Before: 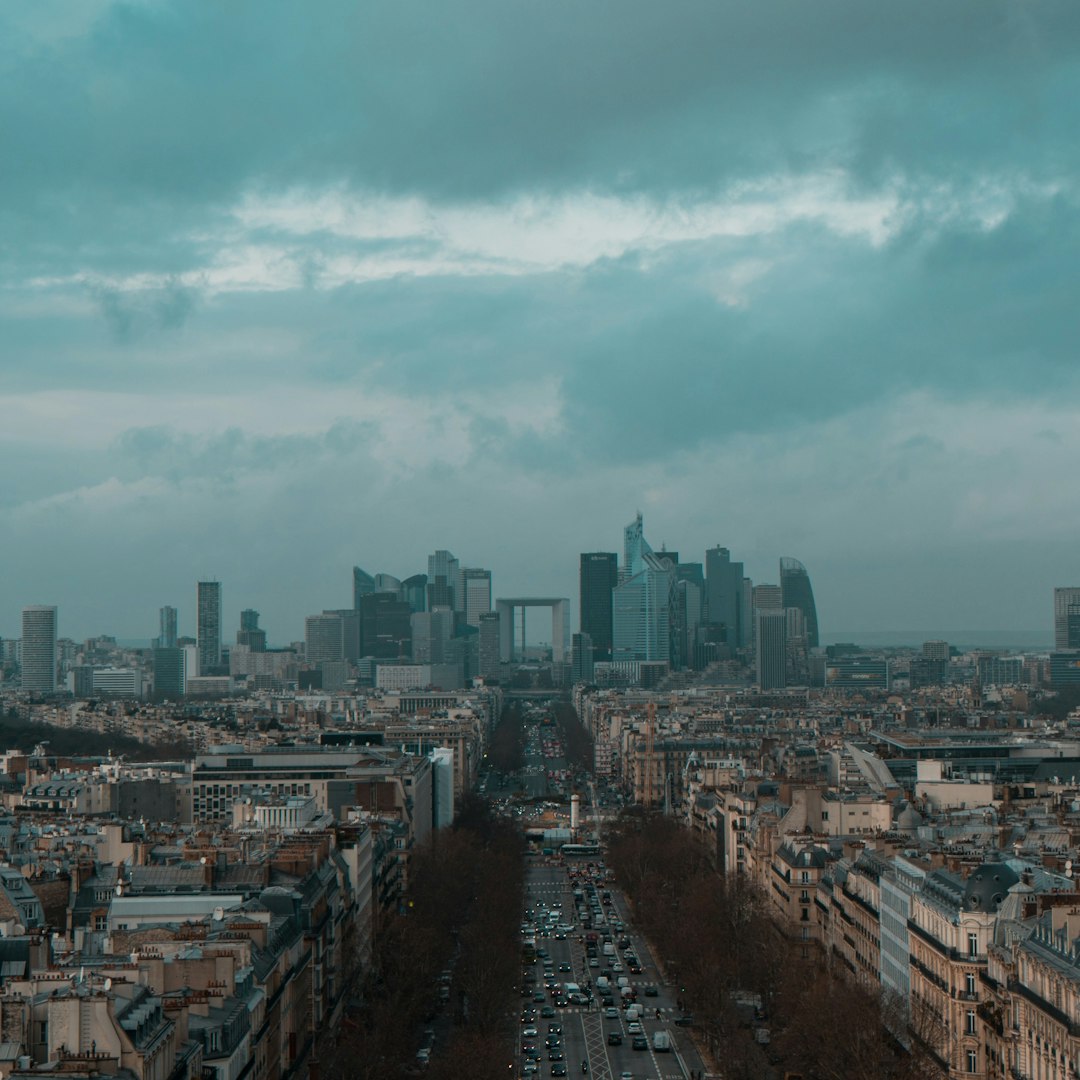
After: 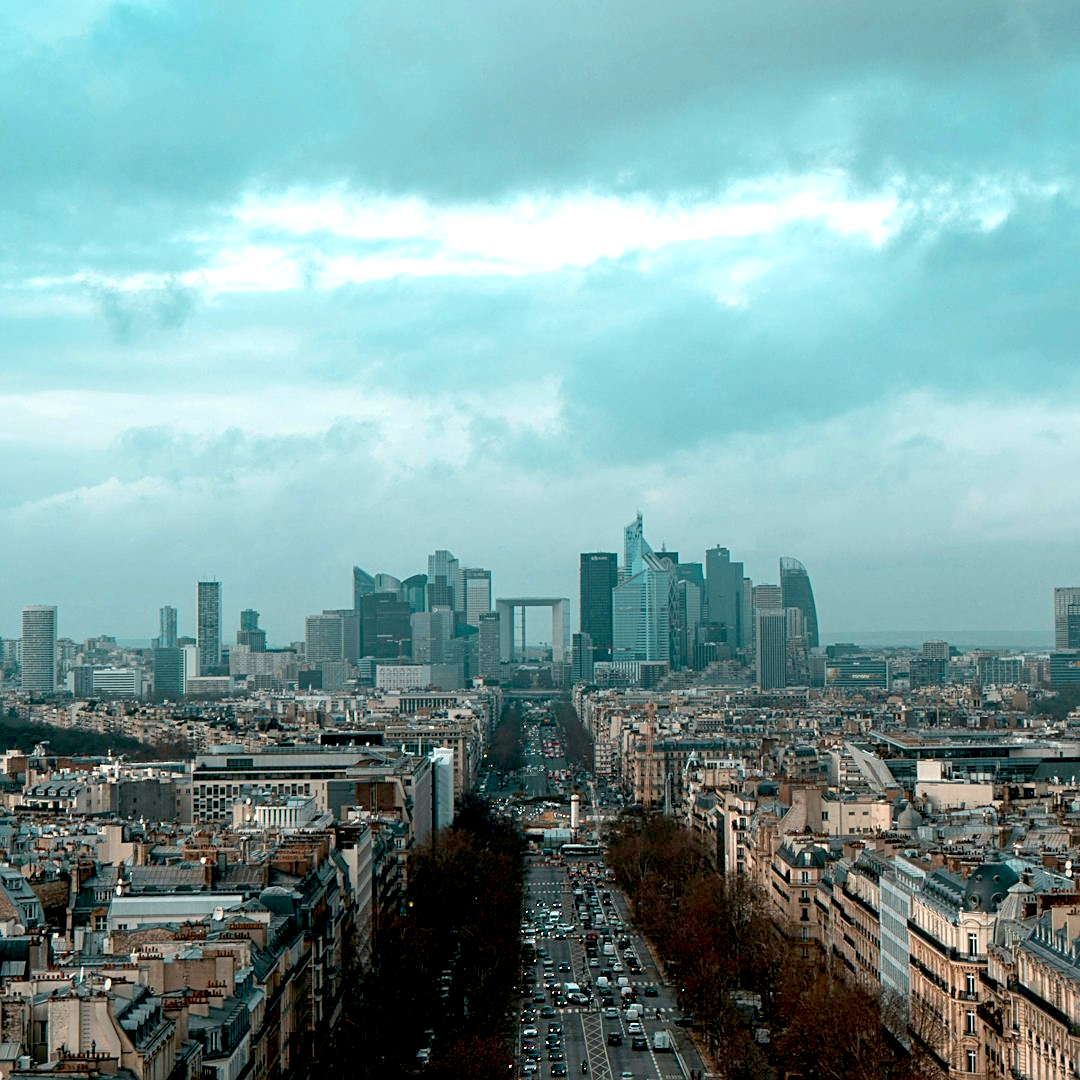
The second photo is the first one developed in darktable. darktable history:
sharpen: on, module defaults
exposure: black level correction 0.011, exposure 1.088 EV, compensate exposure bias true, compensate highlight preservation false
